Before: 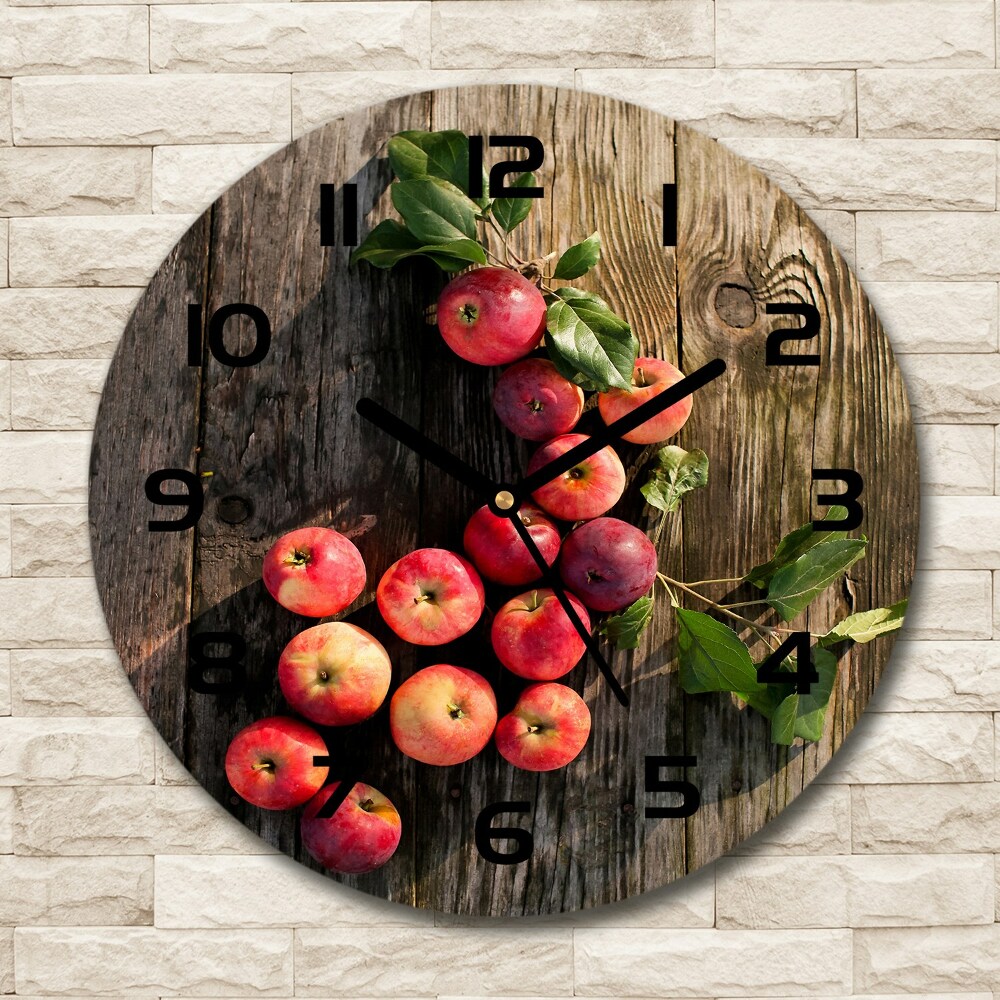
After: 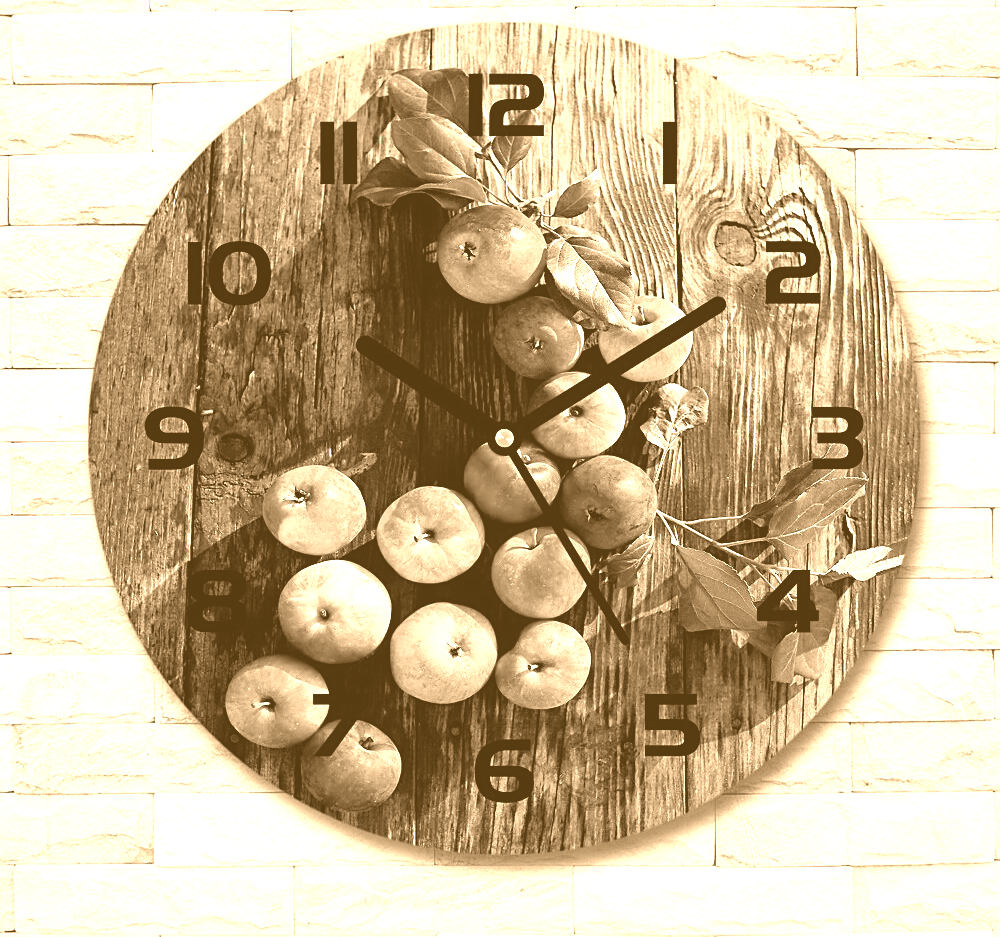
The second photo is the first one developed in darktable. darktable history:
crop and rotate: top 6.25%
tone curve: curves: ch0 [(0, 0) (0.765, 0.816) (1, 1)]; ch1 [(0, 0) (0.425, 0.464) (0.5, 0.5) (0.531, 0.522) (0.588, 0.575) (0.994, 0.939)]; ch2 [(0, 0) (0.398, 0.435) (0.455, 0.481) (0.501, 0.504) (0.529, 0.544) (0.584, 0.585) (1, 0.911)], color space Lab, independent channels
sharpen: on, module defaults
colorize: hue 28.8°, source mix 100%
